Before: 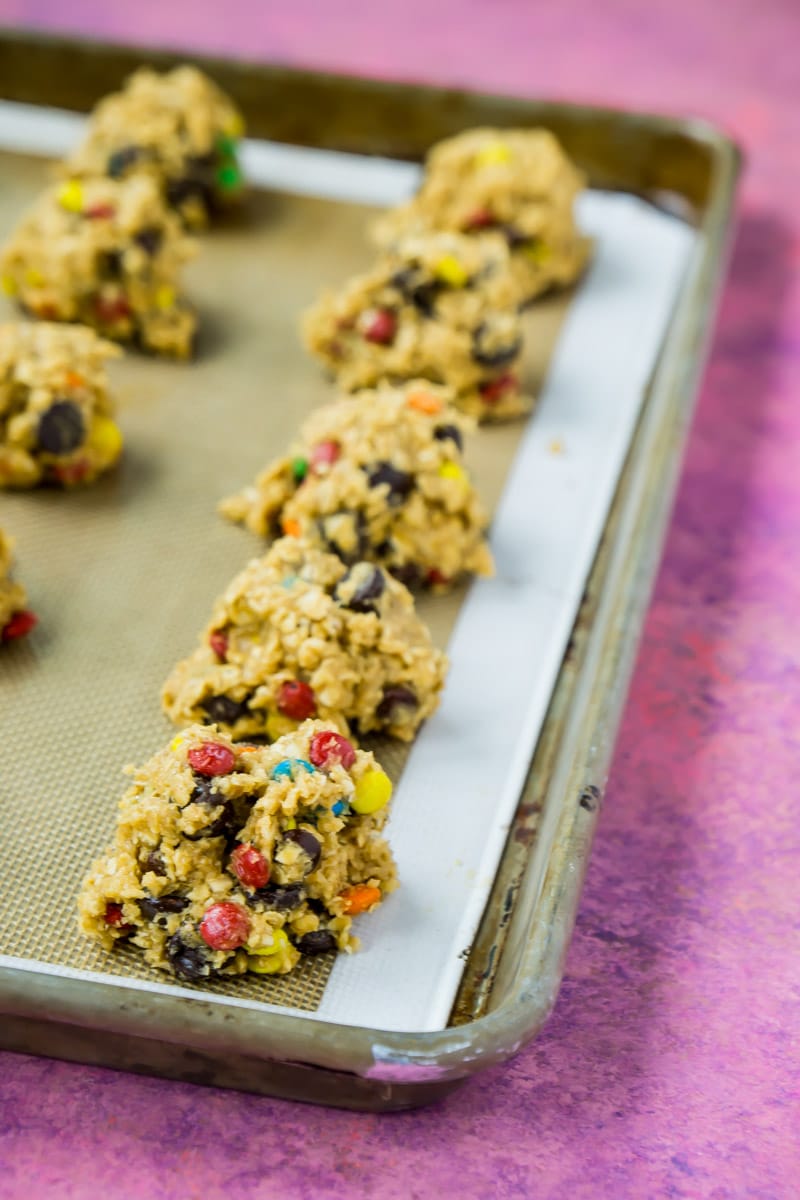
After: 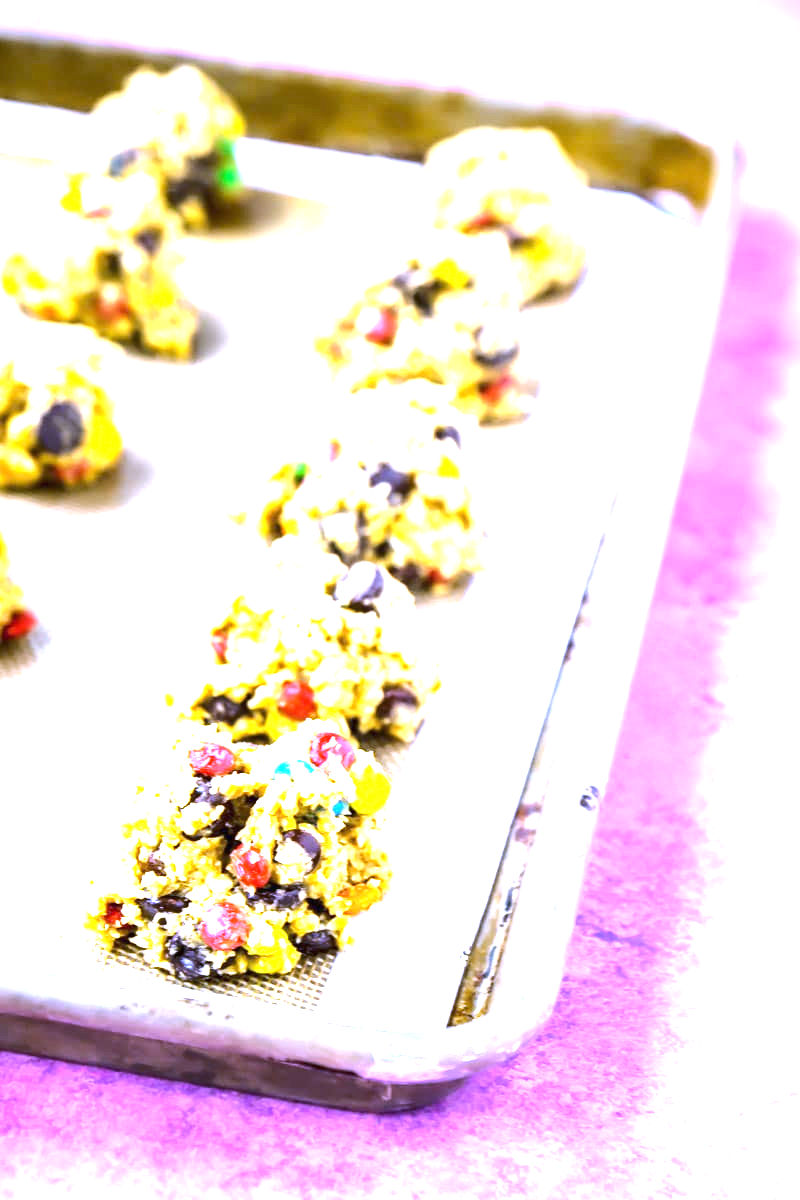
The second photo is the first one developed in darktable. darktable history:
exposure: black level correction 0, exposure 2.088 EV, compensate exposure bias true, compensate highlight preservation false
white balance: red 0.98, blue 1.61
tone equalizer: -8 EV -0.001 EV, -7 EV 0.001 EV, -6 EV -0.002 EV, -5 EV -0.003 EV, -4 EV -0.062 EV, -3 EV -0.222 EV, -2 EV -0.267 EV, -1 EV 0.105 EV, +0 EV 0.303 EV
